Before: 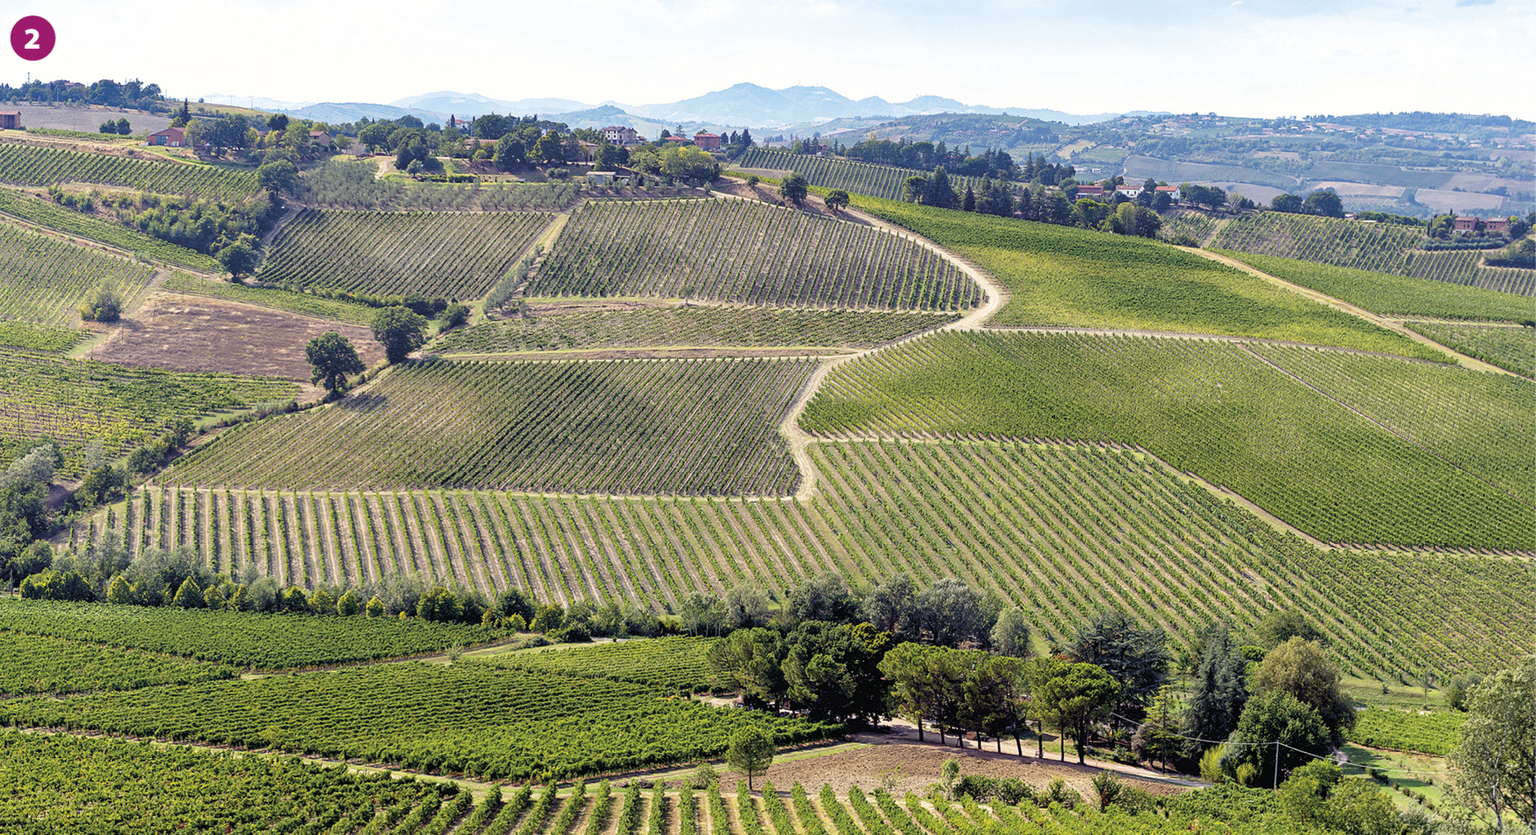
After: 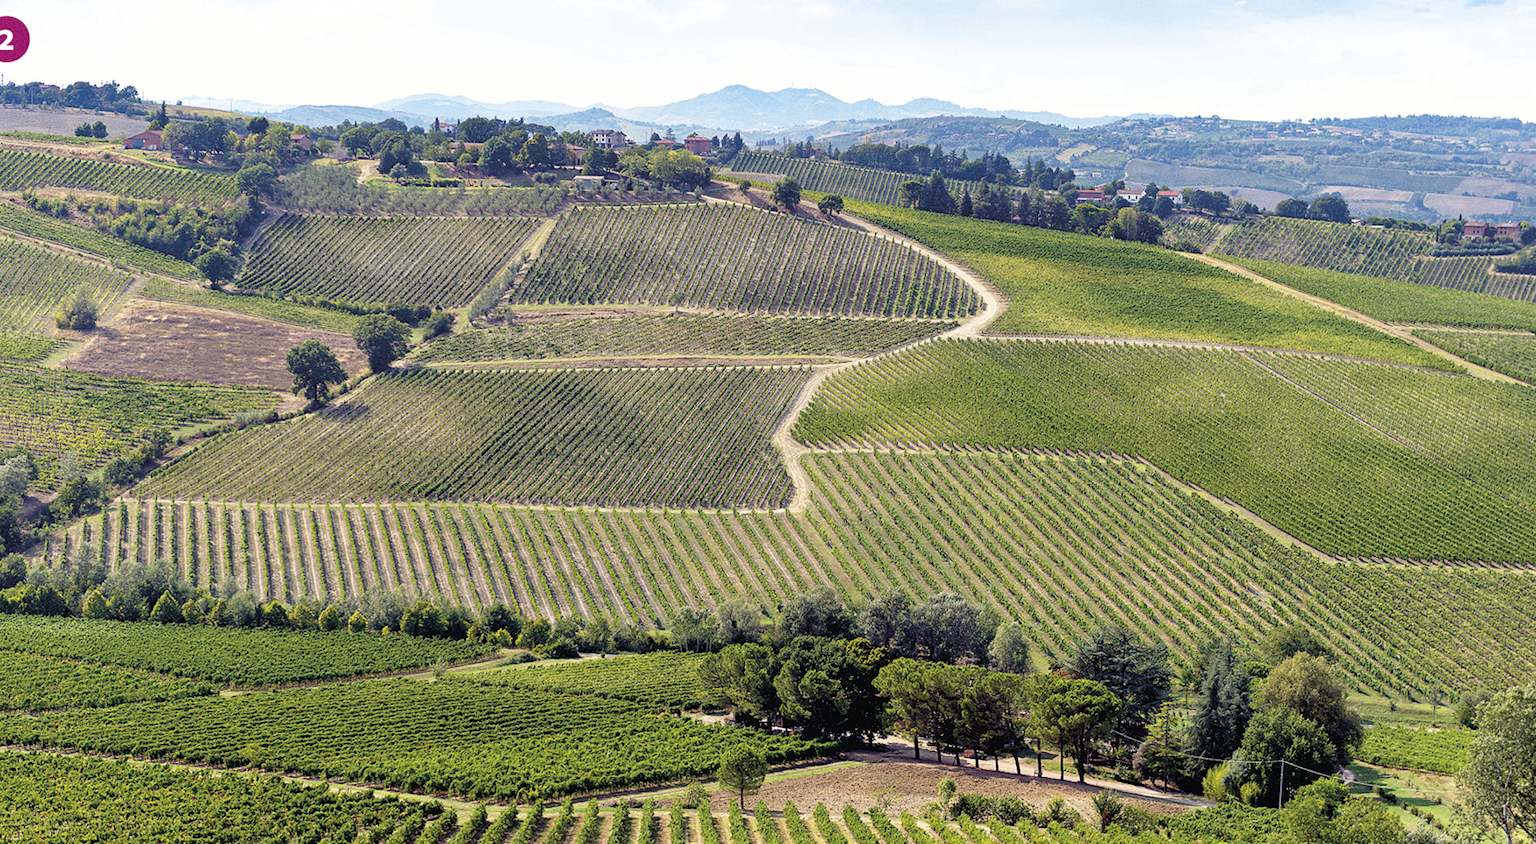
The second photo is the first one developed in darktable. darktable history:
crop and rotate: left 1.774%, right 0.633%, bottom 1.28%
grain: coarseness 0.09 ISO
exposure: compensate highlight preservation false
